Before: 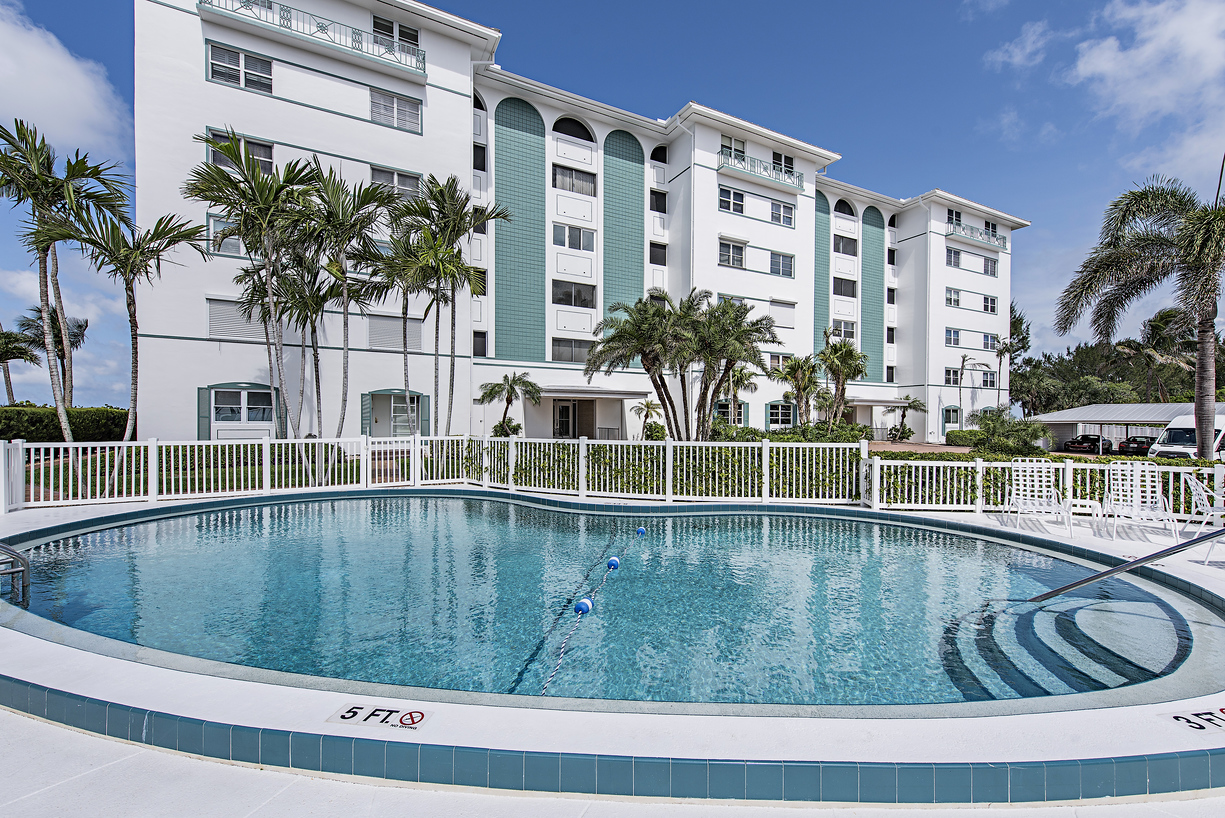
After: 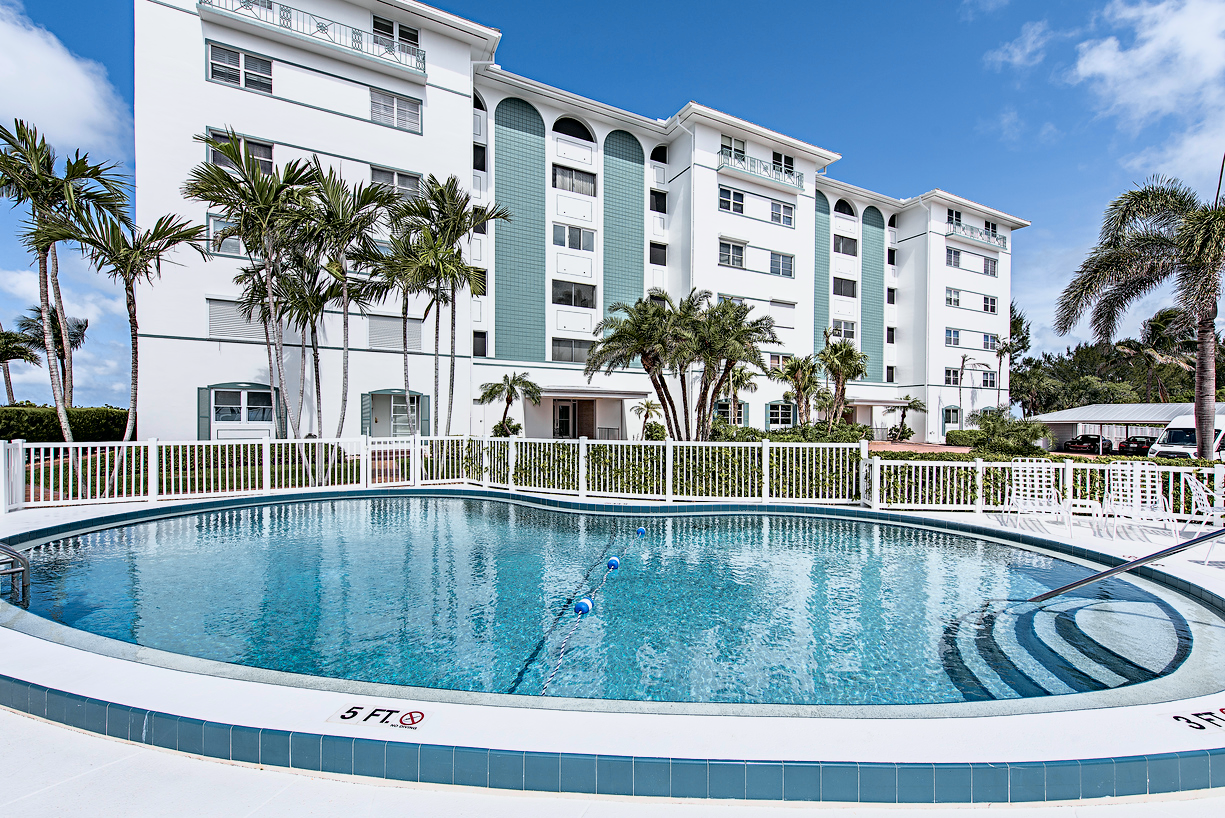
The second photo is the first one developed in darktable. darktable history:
exposure: exposure 0.02 EV, compensate highlight preservation false
tone equalizer: on, module defaults
tone curve: curves: ch0 [(0, 0) (0.105, 0.068) (0.181, 0.185) (0.28, 0.291) (0.384, 0.404) (0.485, 0.531) (0.638, 0.681) (0.795, 0.879) (1, 0.977)]; ch1 [(0, 0) (0.161, 0.092) (0.35, 0.33) (0.379, 0.401) (0.456, 0.469) (0.504, 0.5) (0.512, 0.514) (0.58, 0.597) (0.635, 0.646) (1, 1)]; ch2 [(0, 0) (0.371, 0.362) (0.437, 0.437) (0.5, 0.5) (0.53, 0.523) (0.56, 0.58) (0.622, 0.606) (1, 1)], color space Lab, independent channels, preserve colors none
